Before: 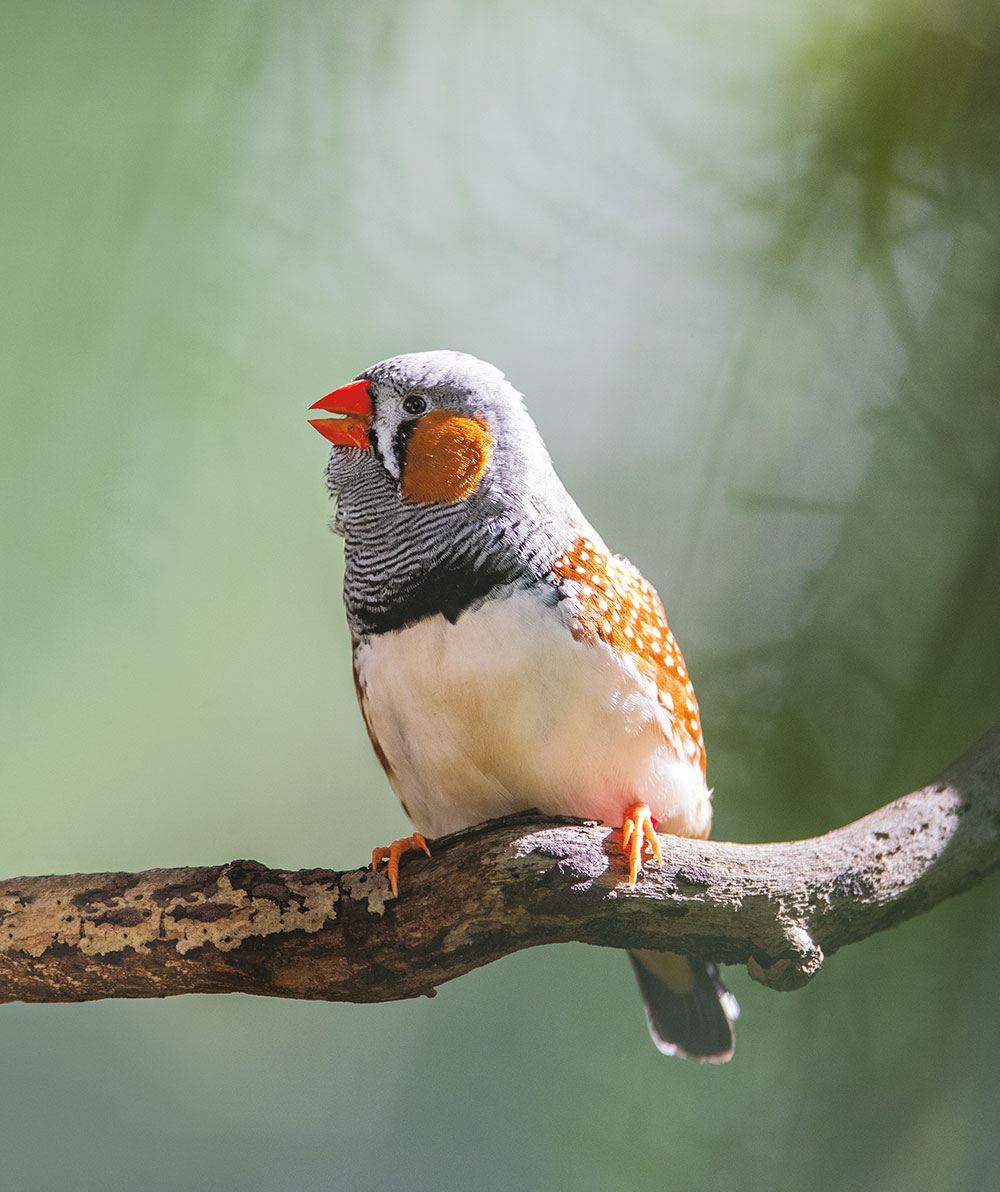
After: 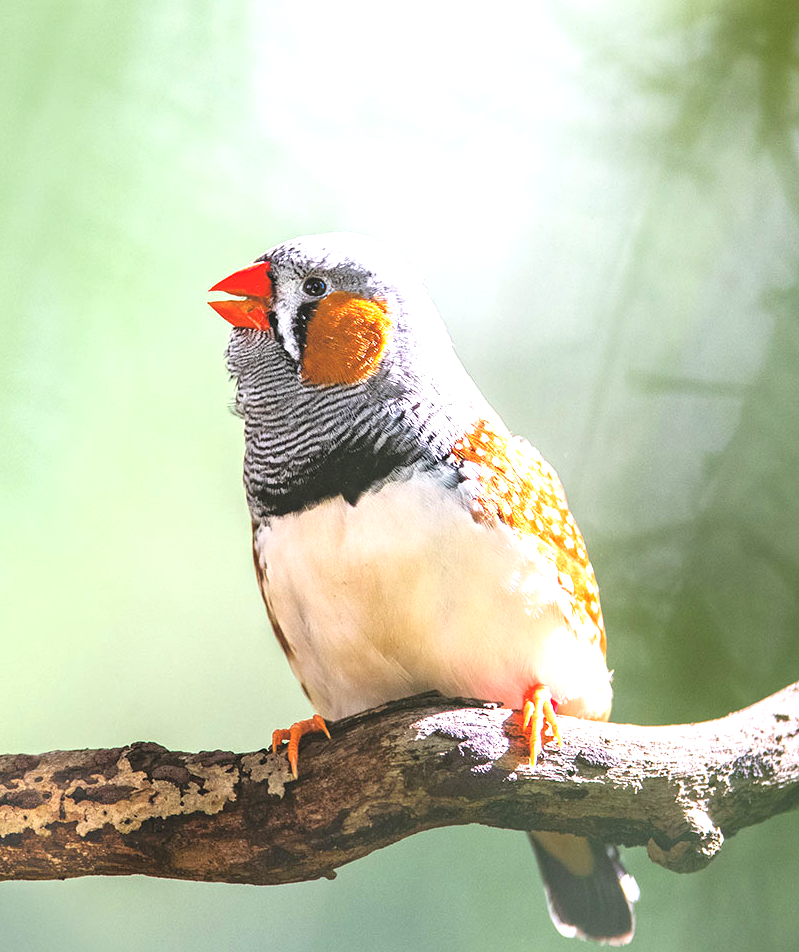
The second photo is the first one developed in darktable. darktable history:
crop and rotate: left 10.01%, top 9.947%, right 10.063%, bottom 10.18%
exposure: exposure 1 EV, compensate highlight preservation false
